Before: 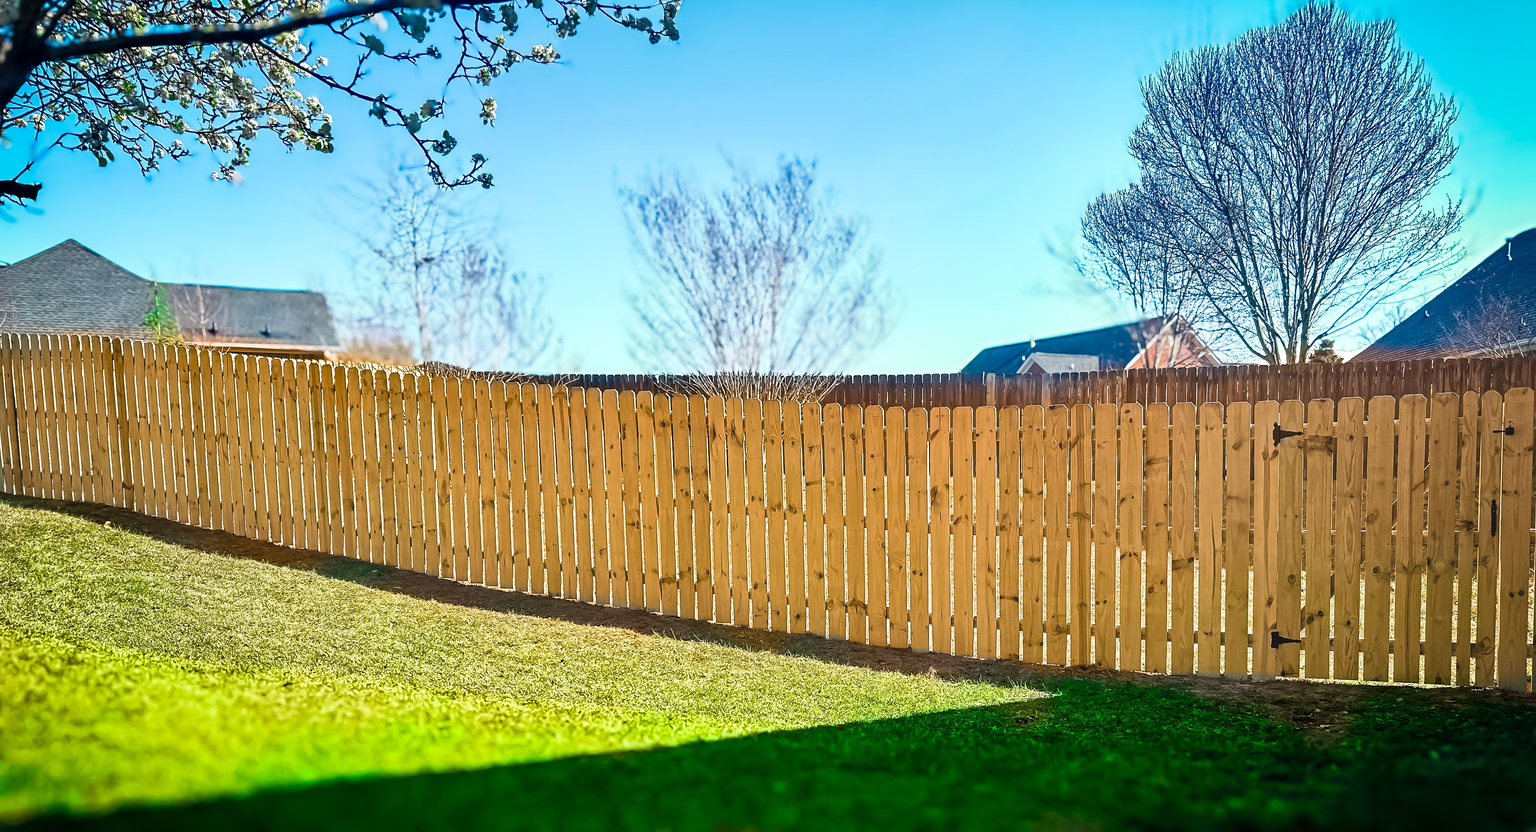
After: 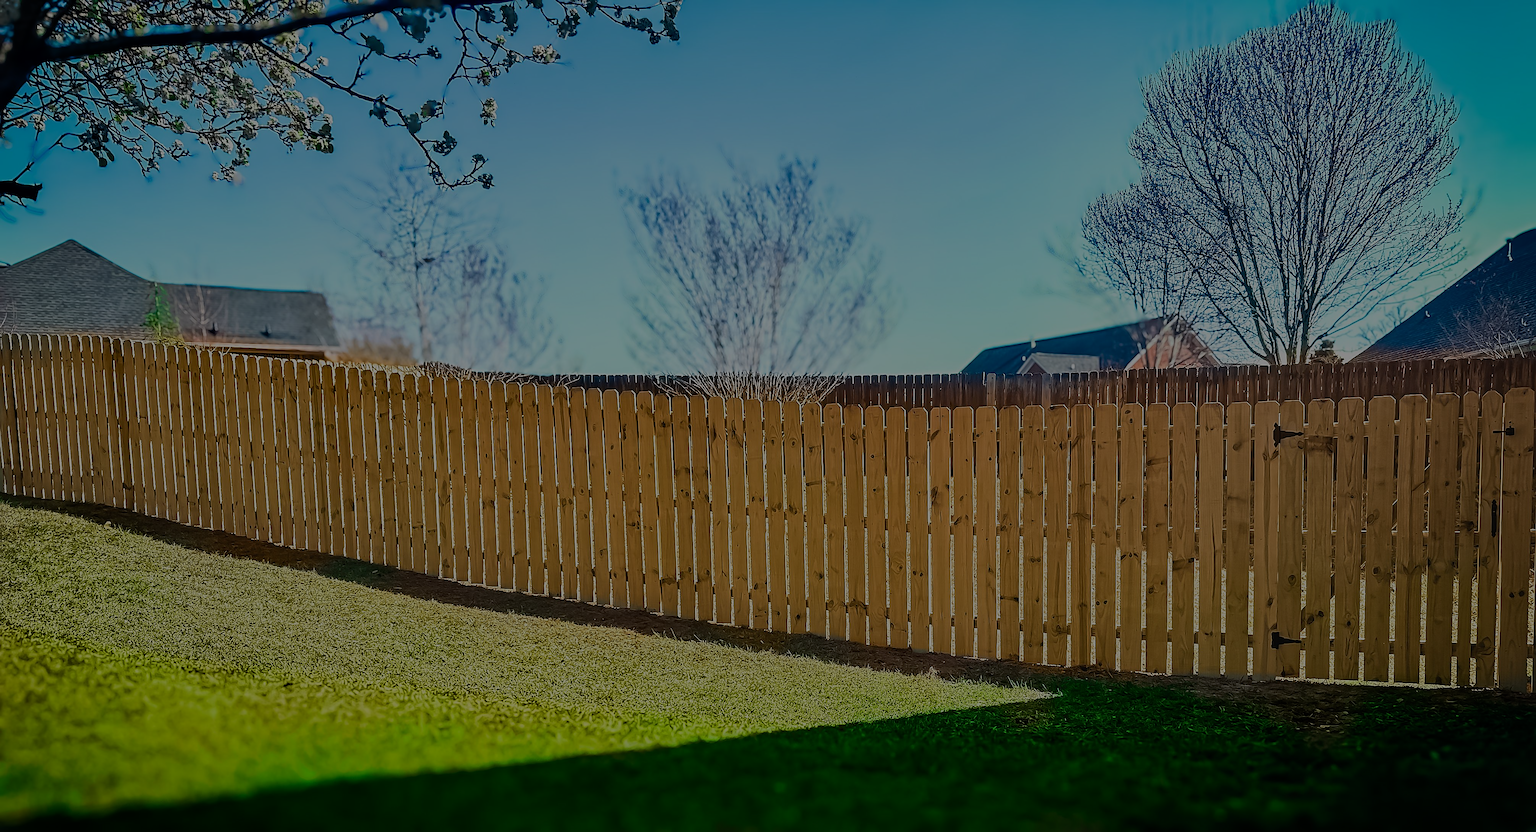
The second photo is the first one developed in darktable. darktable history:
exposure: exposure -2.002 EV, compensate highlight preservation false
sharpen: on, module defaults
